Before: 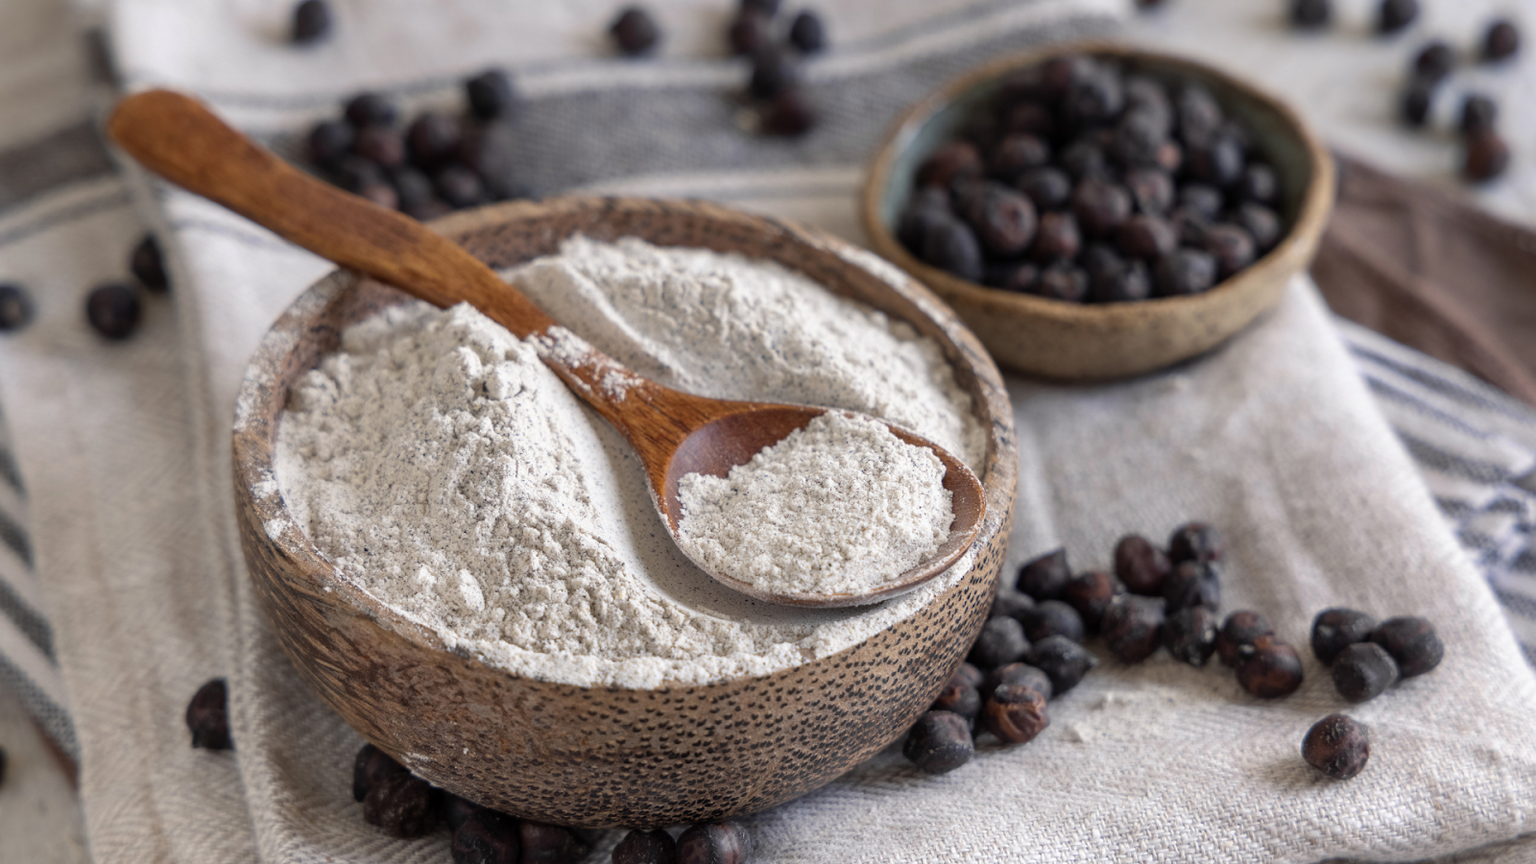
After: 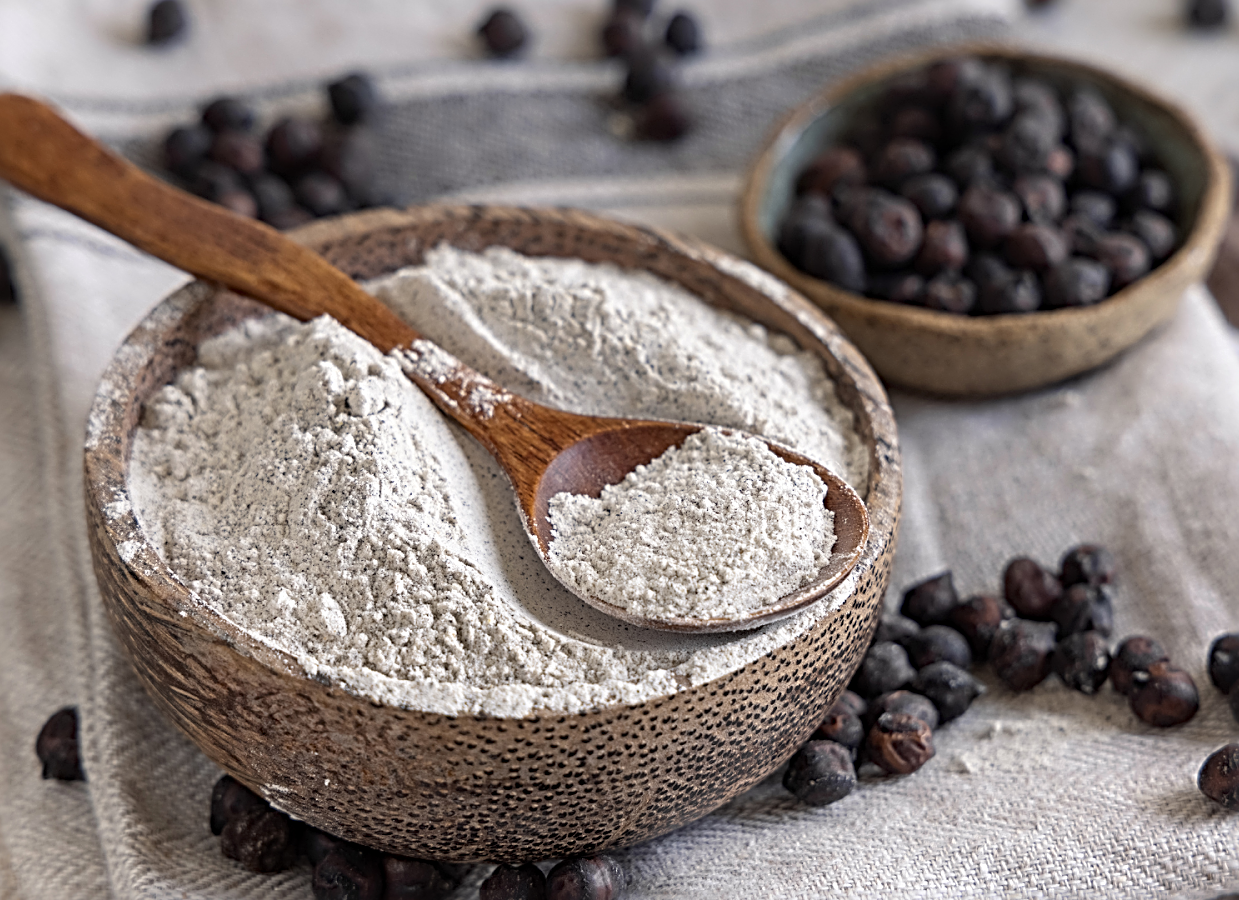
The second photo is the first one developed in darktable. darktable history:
sharpen: radius 3.69, amount 0.928
crop: left 9.88%, right 12.664%
